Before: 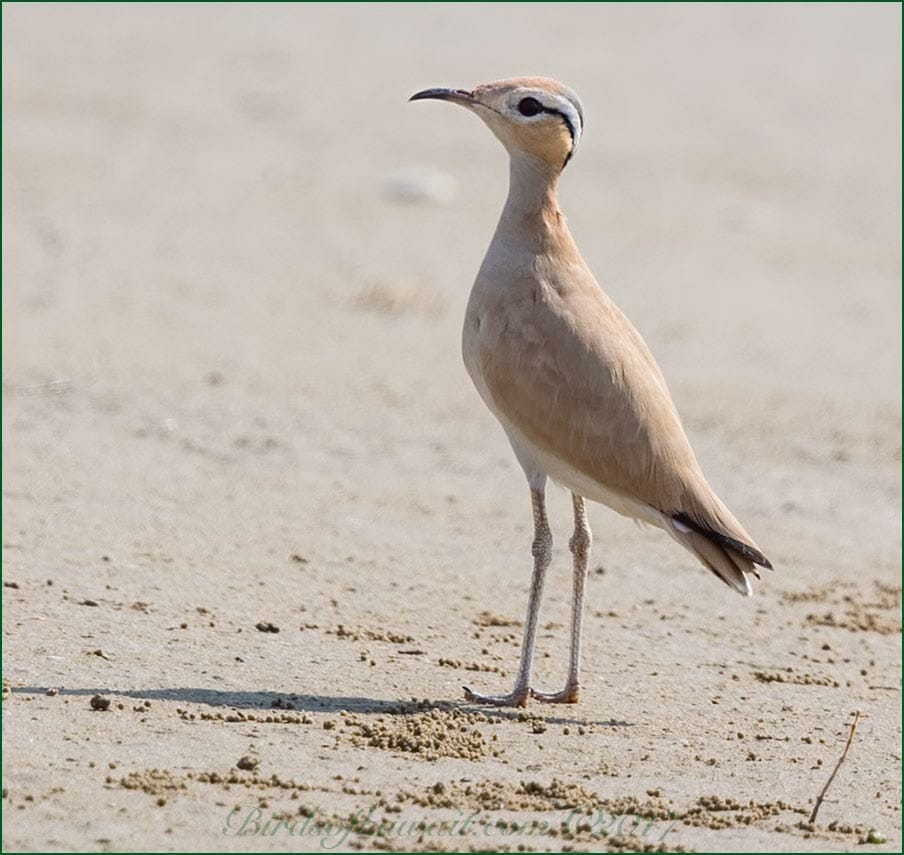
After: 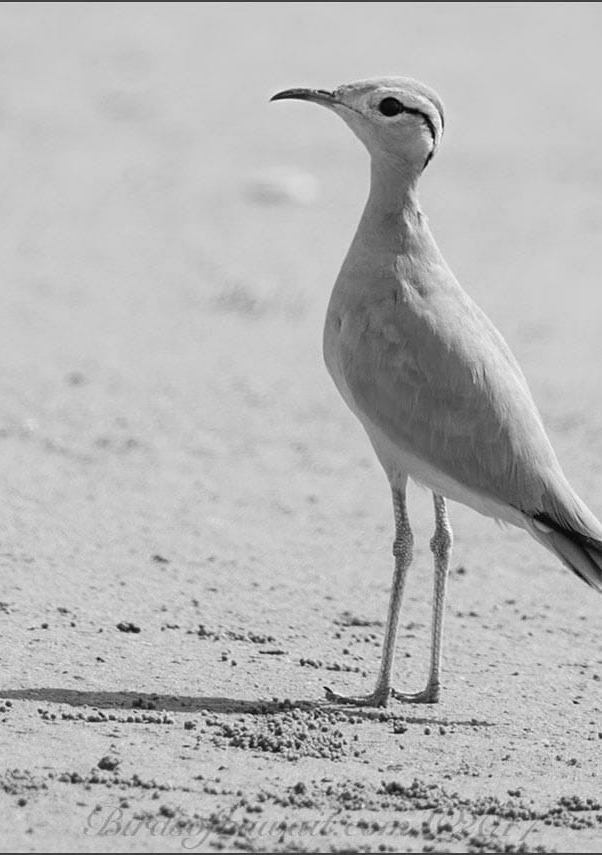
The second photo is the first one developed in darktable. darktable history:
monochrome: on, module defaults
crop: left 15.419%, right 17.914%
